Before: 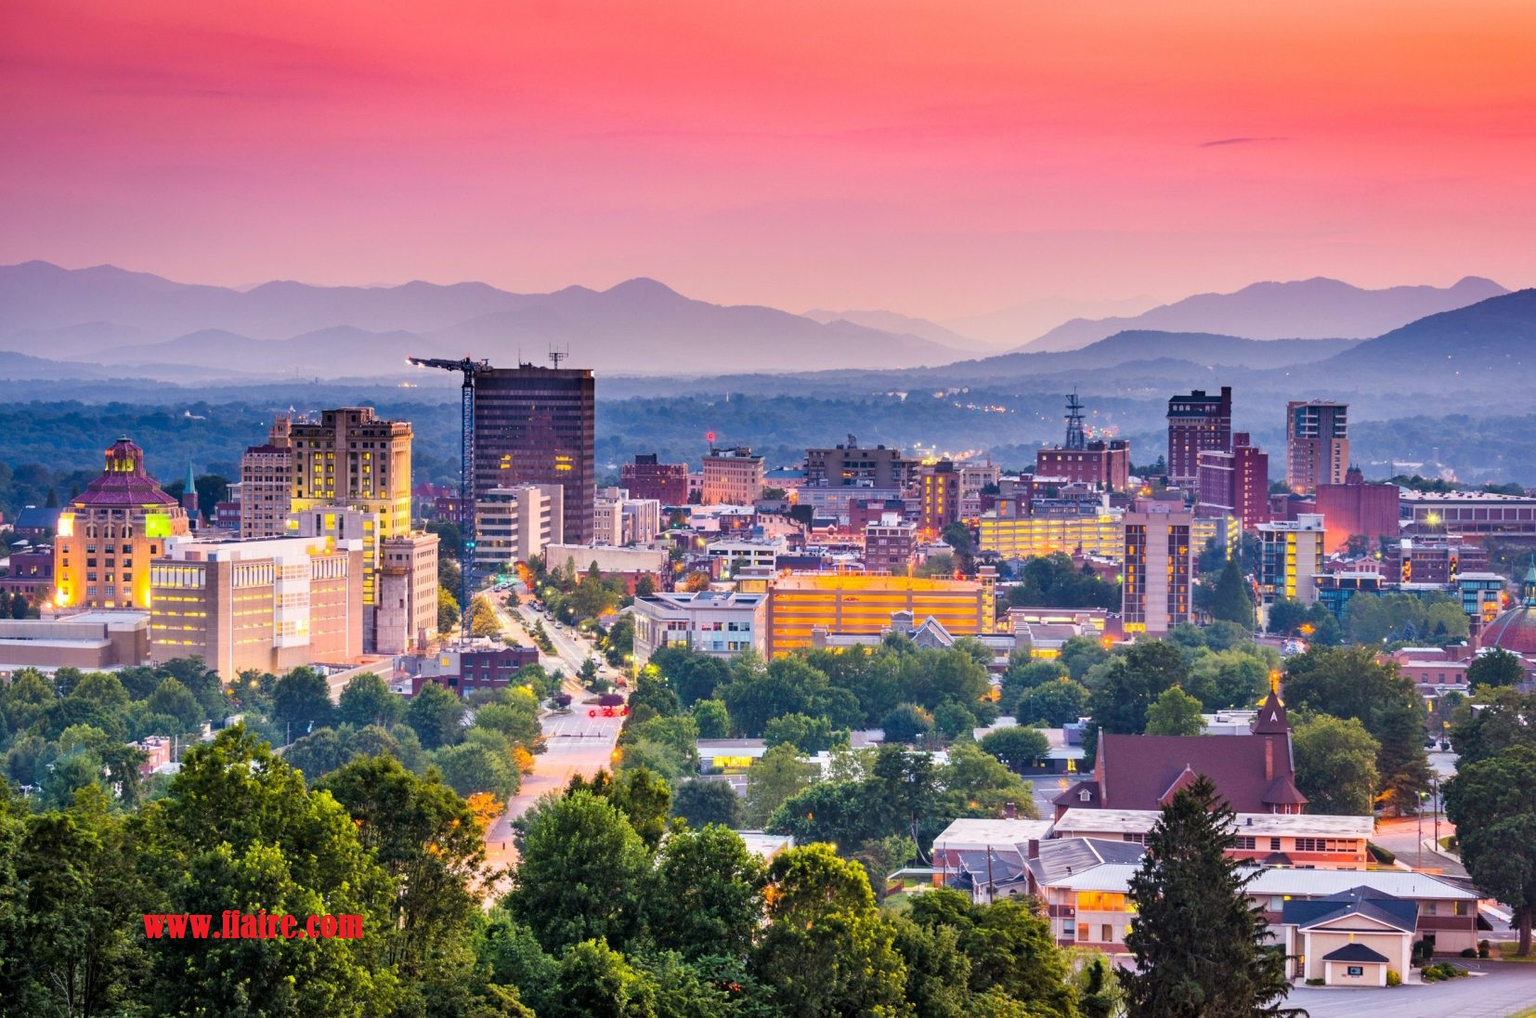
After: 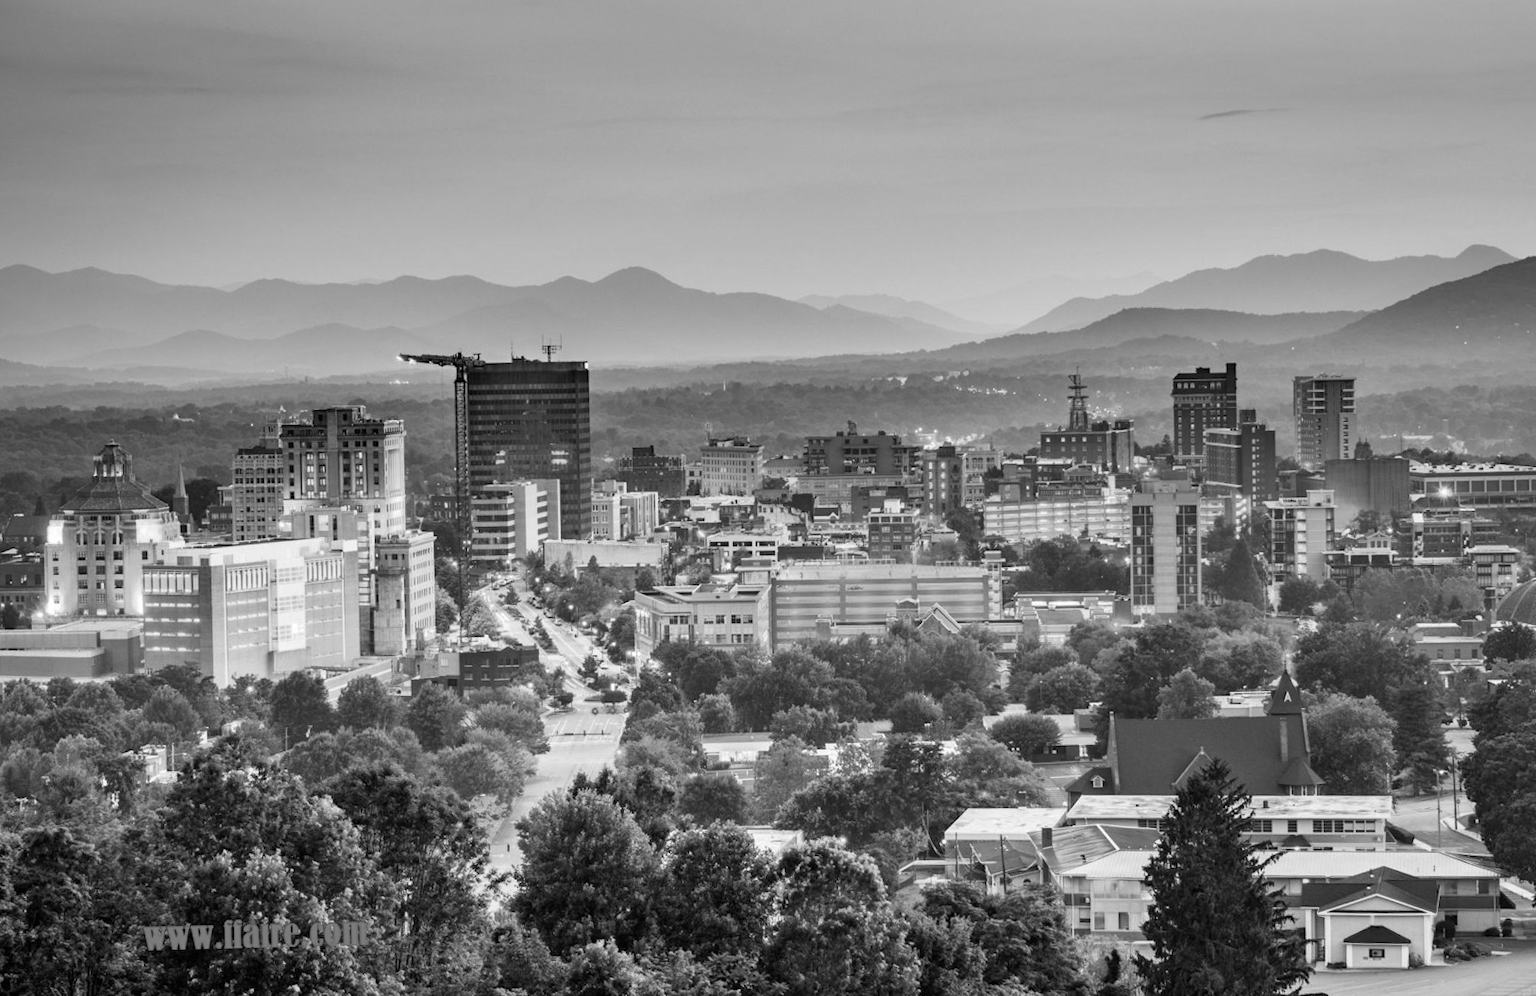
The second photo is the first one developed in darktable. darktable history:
tone equalizer: on, module defaults
contrast brightness saturation: saturation -1
rotate and perspective: rotation -1.42°, crop left 0.016, crop right 0.984, crop top 0.035, crop bottom 0.965
